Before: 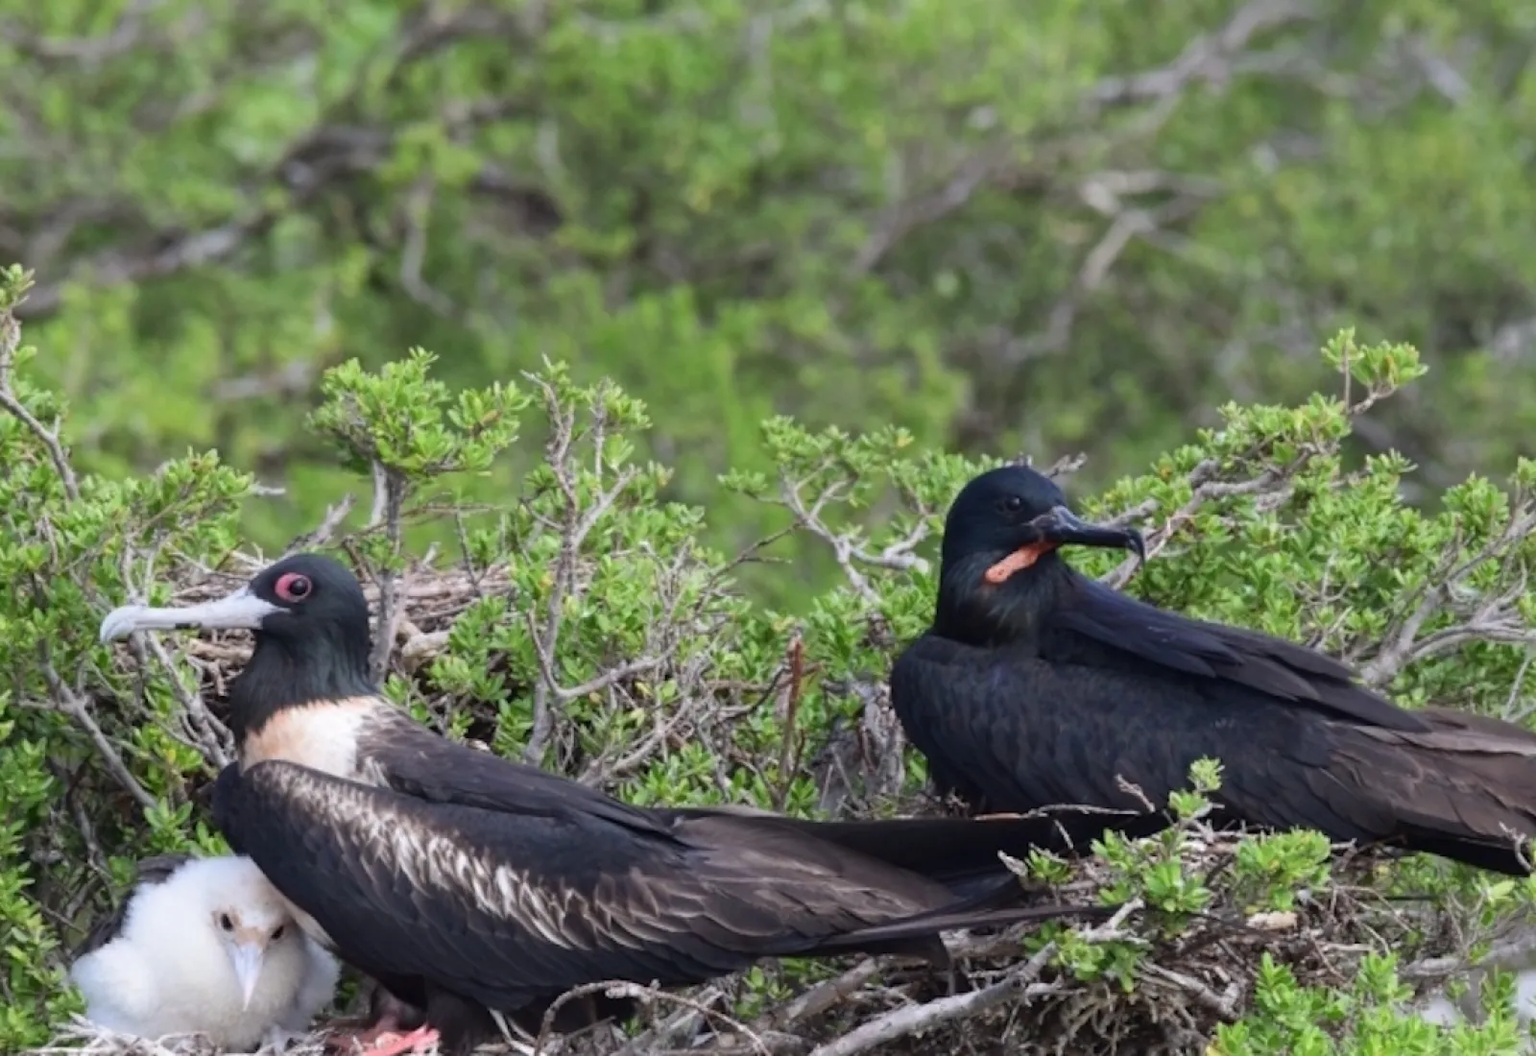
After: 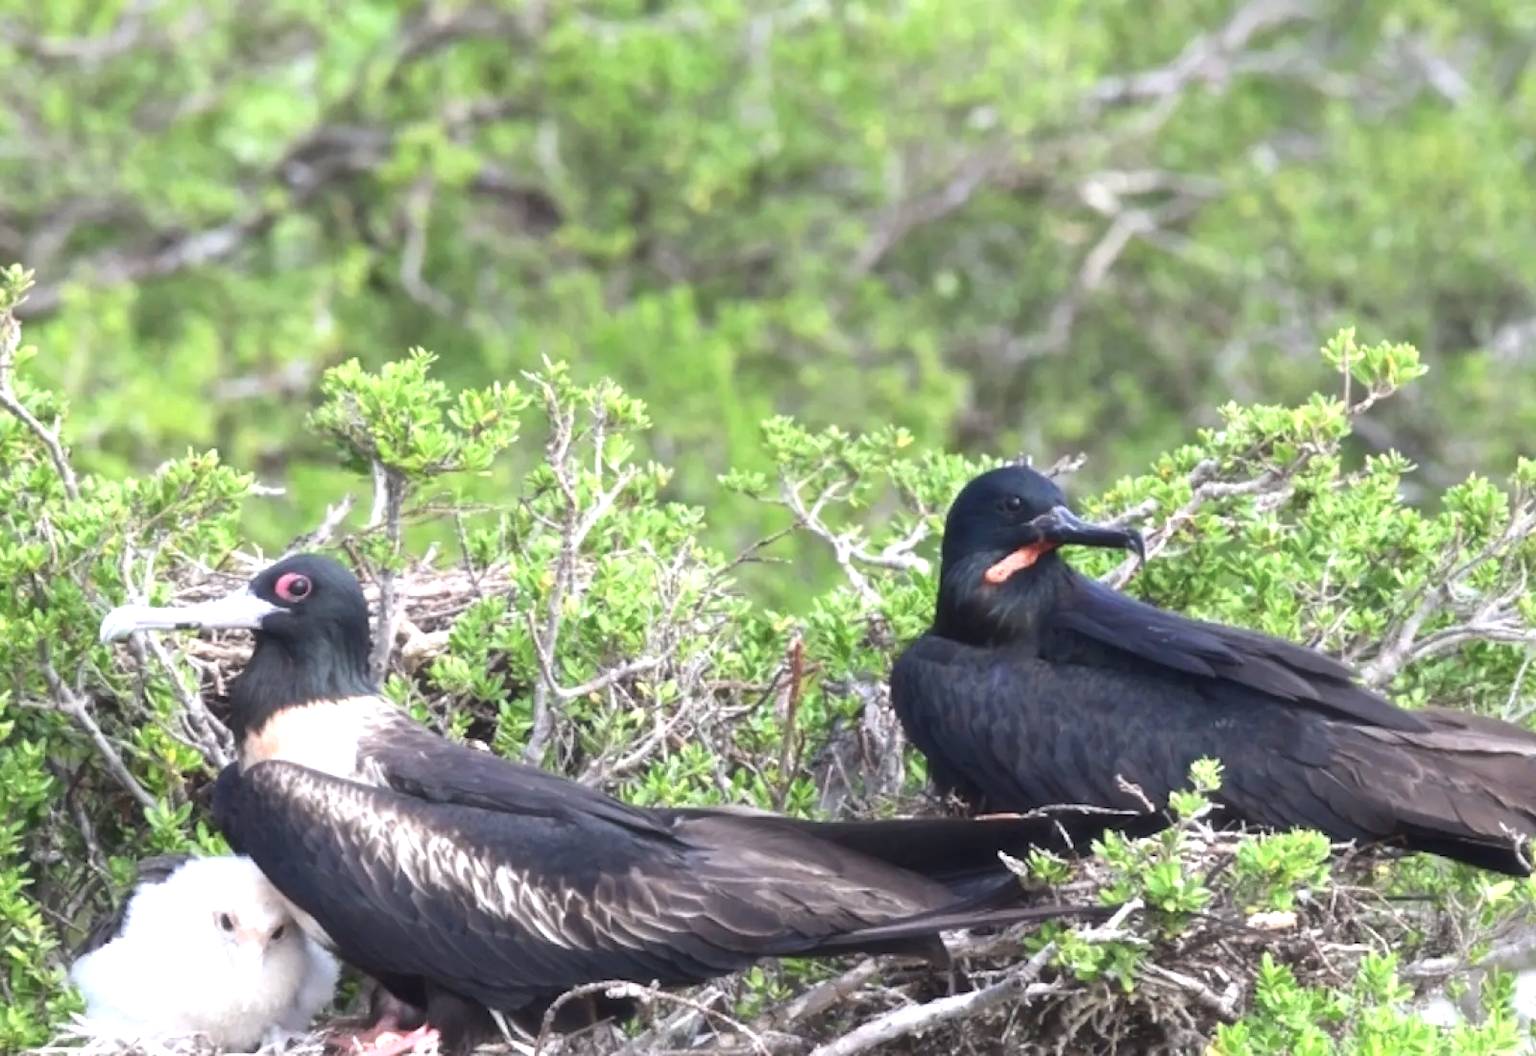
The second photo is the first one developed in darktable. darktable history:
haze removal: strength -0.109, compatibility mode true, adaptive false
exposure: black level correction 0, exposure 1 EV, compensate highlight preservation false
